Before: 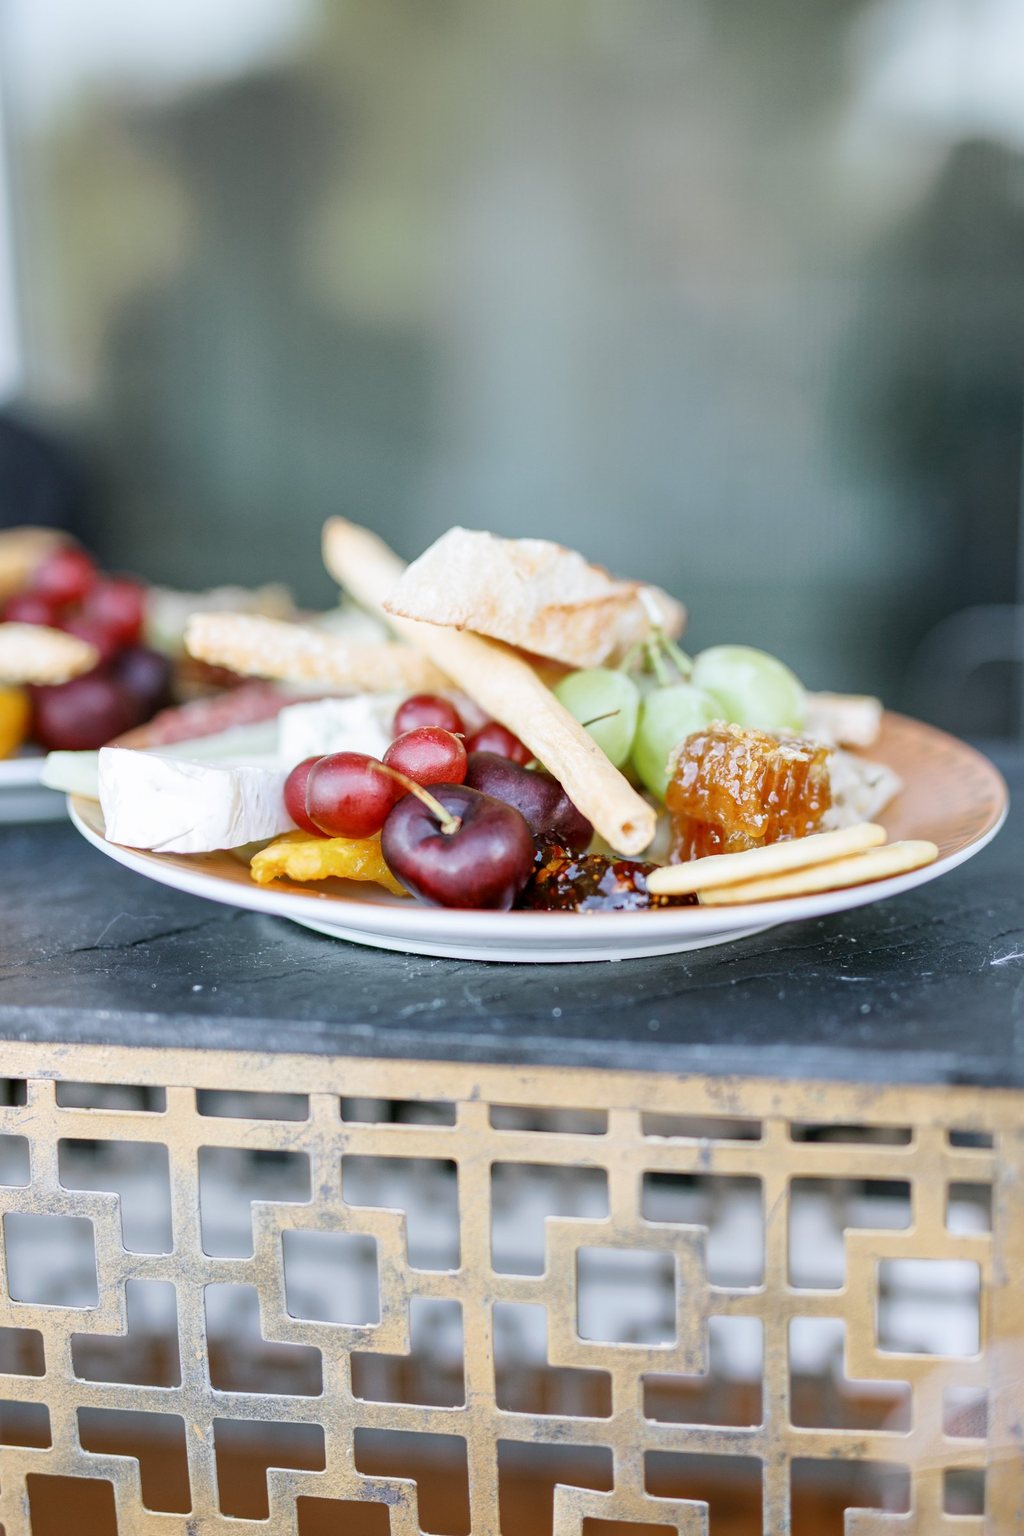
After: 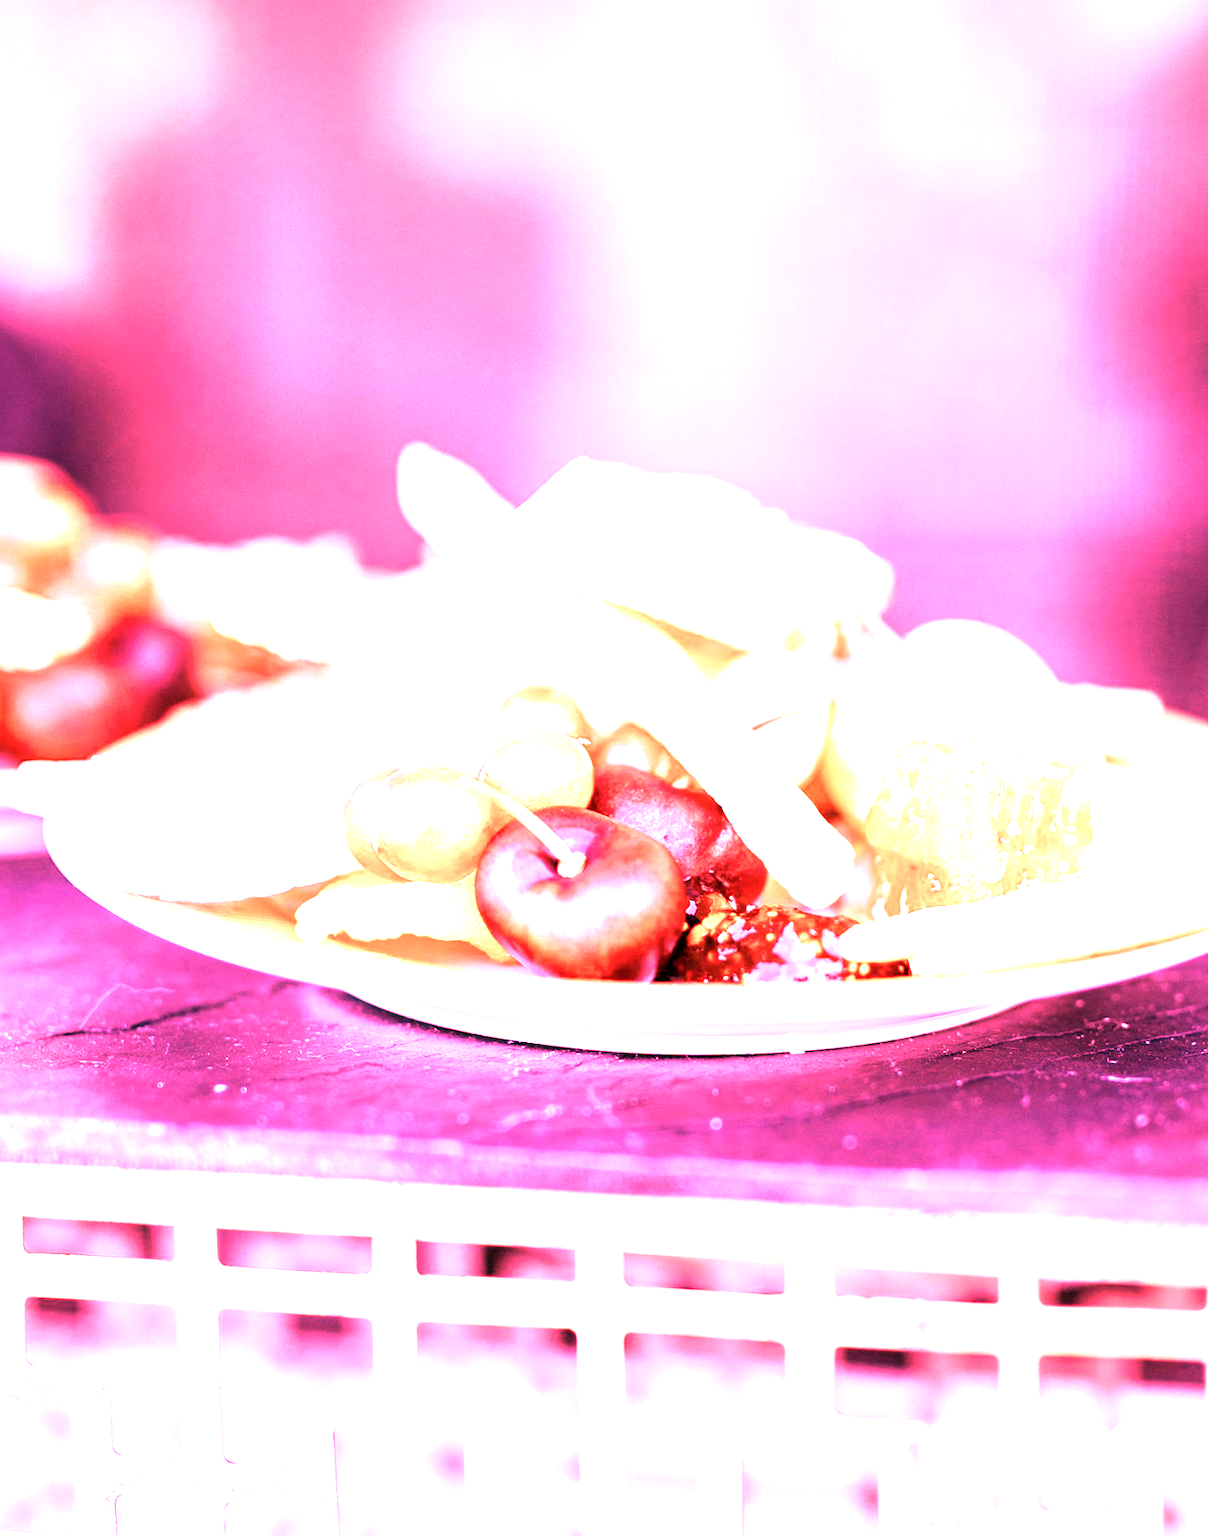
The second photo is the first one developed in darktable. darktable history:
white balance: red 4.26, blue 1.802
velvia: strength 29%
rotate and perspective: rotation 0.226°, lens shift (vertical) -0.042, crop left 0.023, crop right 0.982, crop top 0.006, crop bottom 0.994
color calibration: x 0.37, y 0.382, temperature 4313.32 K
crop and rotate: left 2.425%, top 11.305%, right 9.6%, bottom 15.08%
